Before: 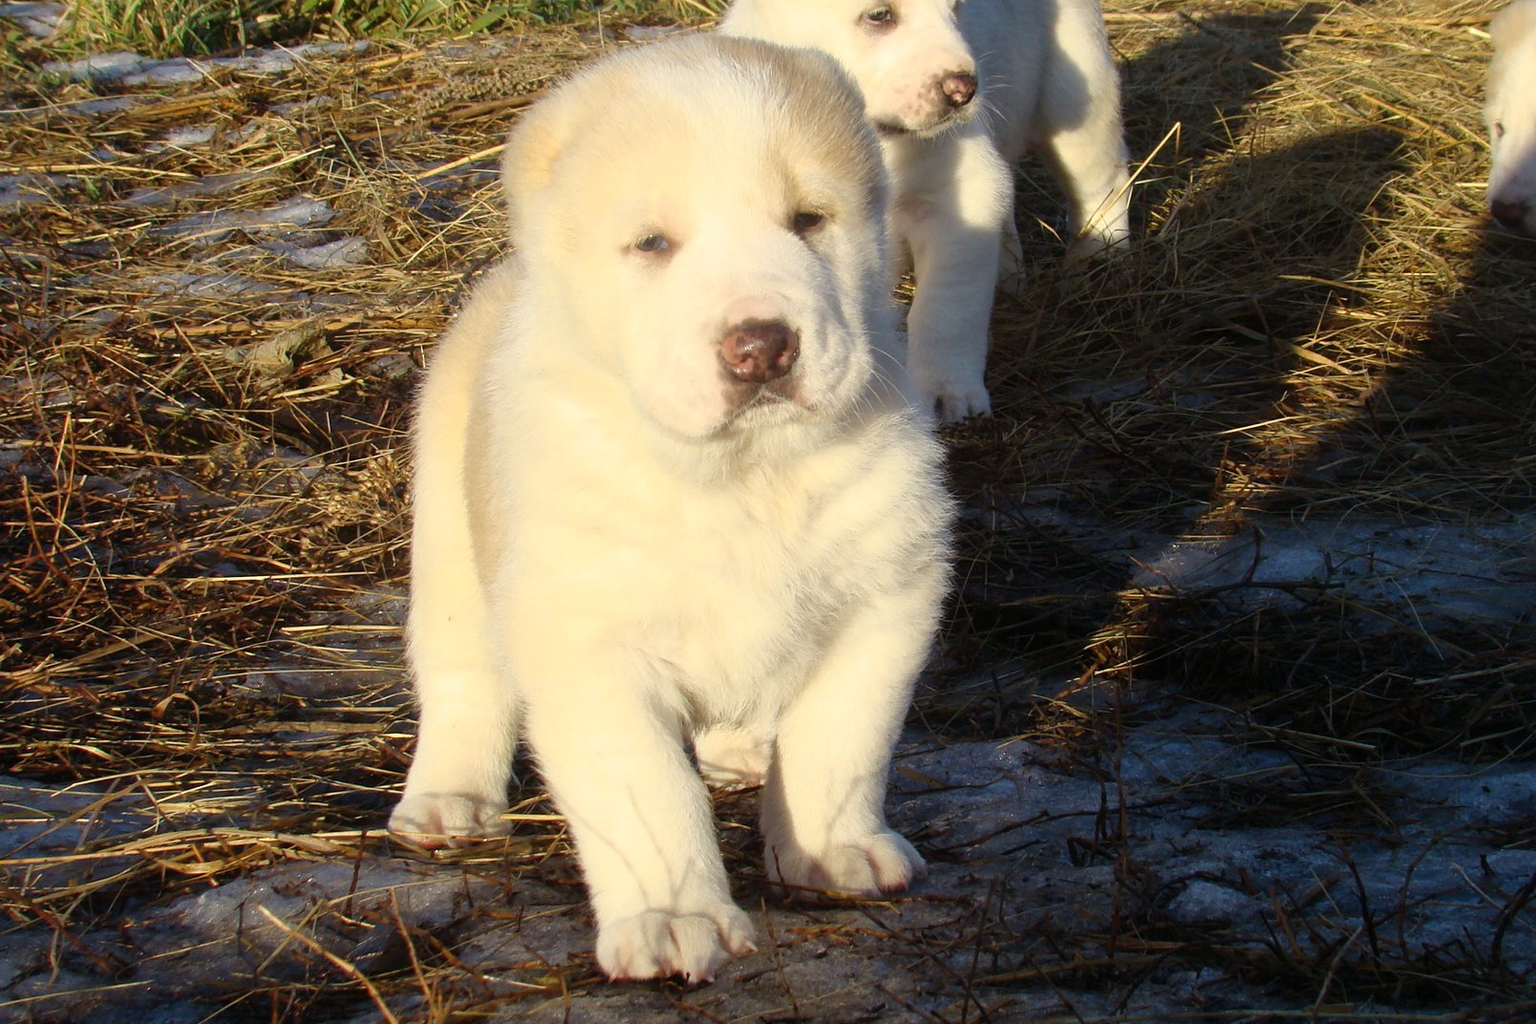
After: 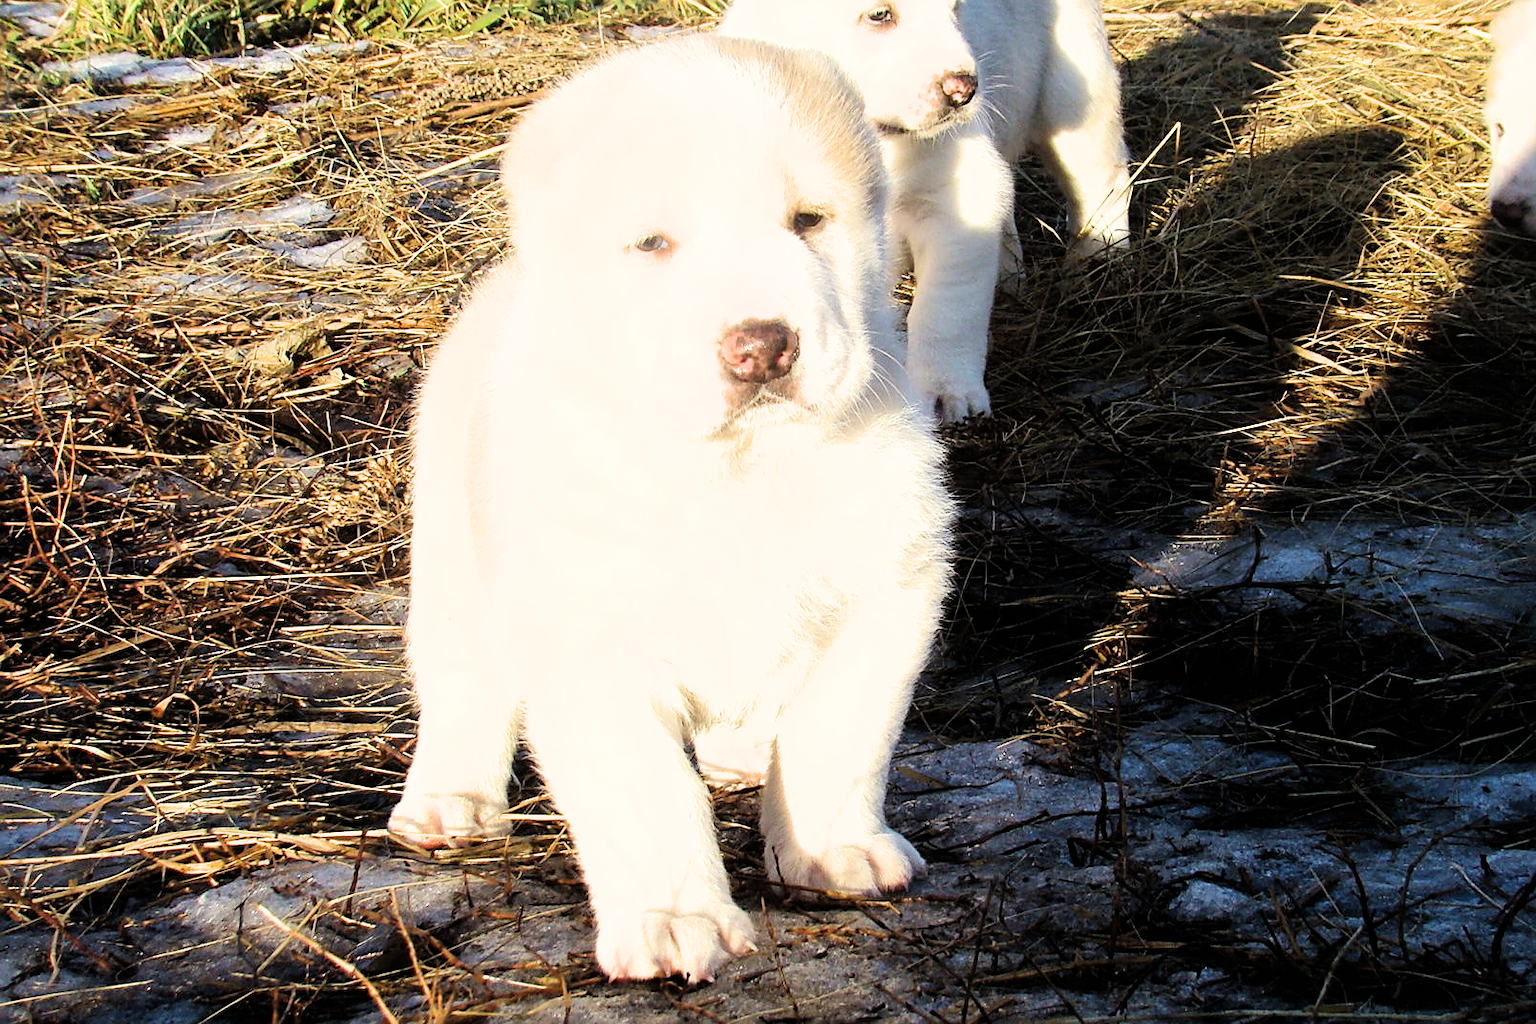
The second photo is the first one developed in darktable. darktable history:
sharpen: on, module defaults
filmic rgb: black relative exposure -16 EV, white relative exposure 6.28 EV, hardness 5.04, contrast 1.354
exposure: black level correction 0, exposure 1.2 EV, compensate highlight preservation false
